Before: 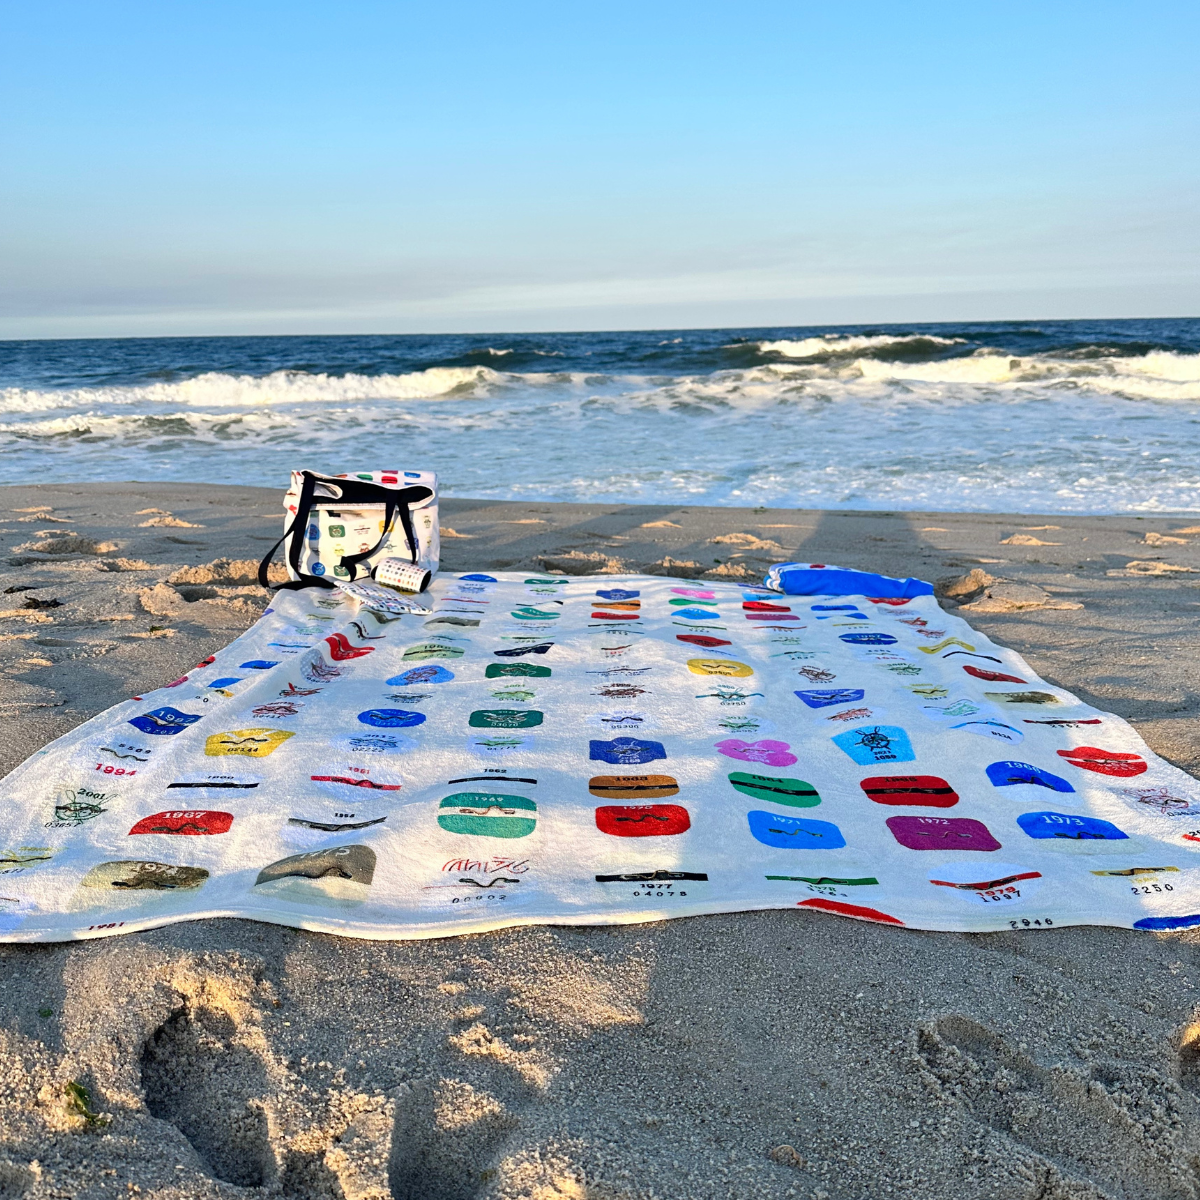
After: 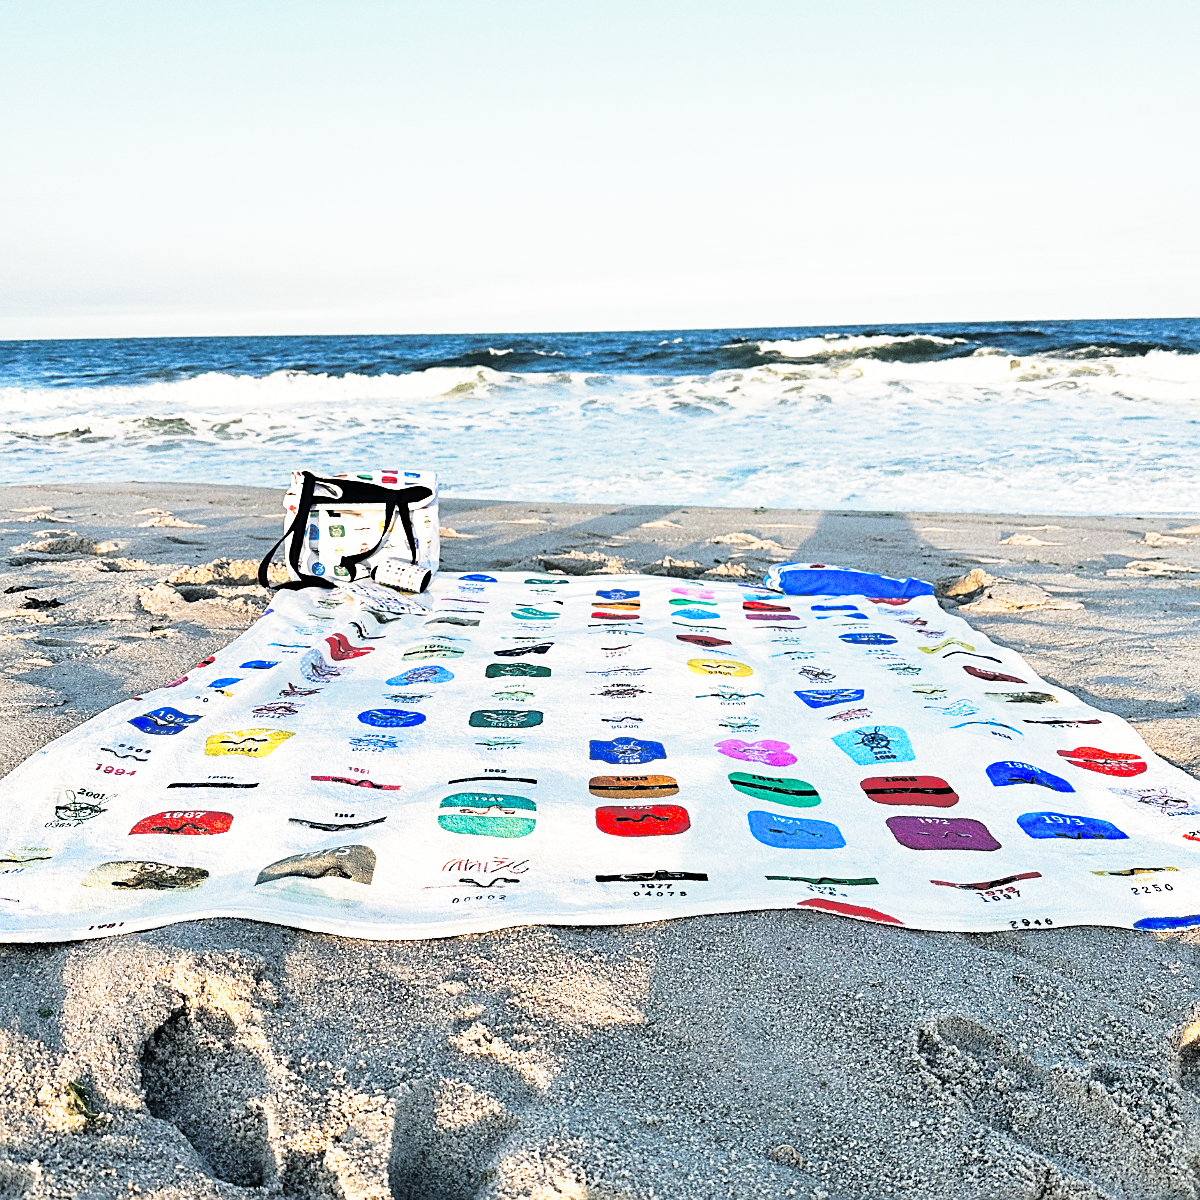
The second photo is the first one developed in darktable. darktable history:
split-toning: shadows › hue 201.6°, shadows › saturation 0.16, highlights › hue 50.4°, highlights › saturation 0.2, balance -49.9
sharpen: on, module defaults
base curve: curves: ch0 [(0, 0) (0.026, 0.03) (0.109, 0.232) (0.351, 0.748) (0.669, 0.968) (1, 1)], preserve colors none
grain: coarseness 0.09 ISO
